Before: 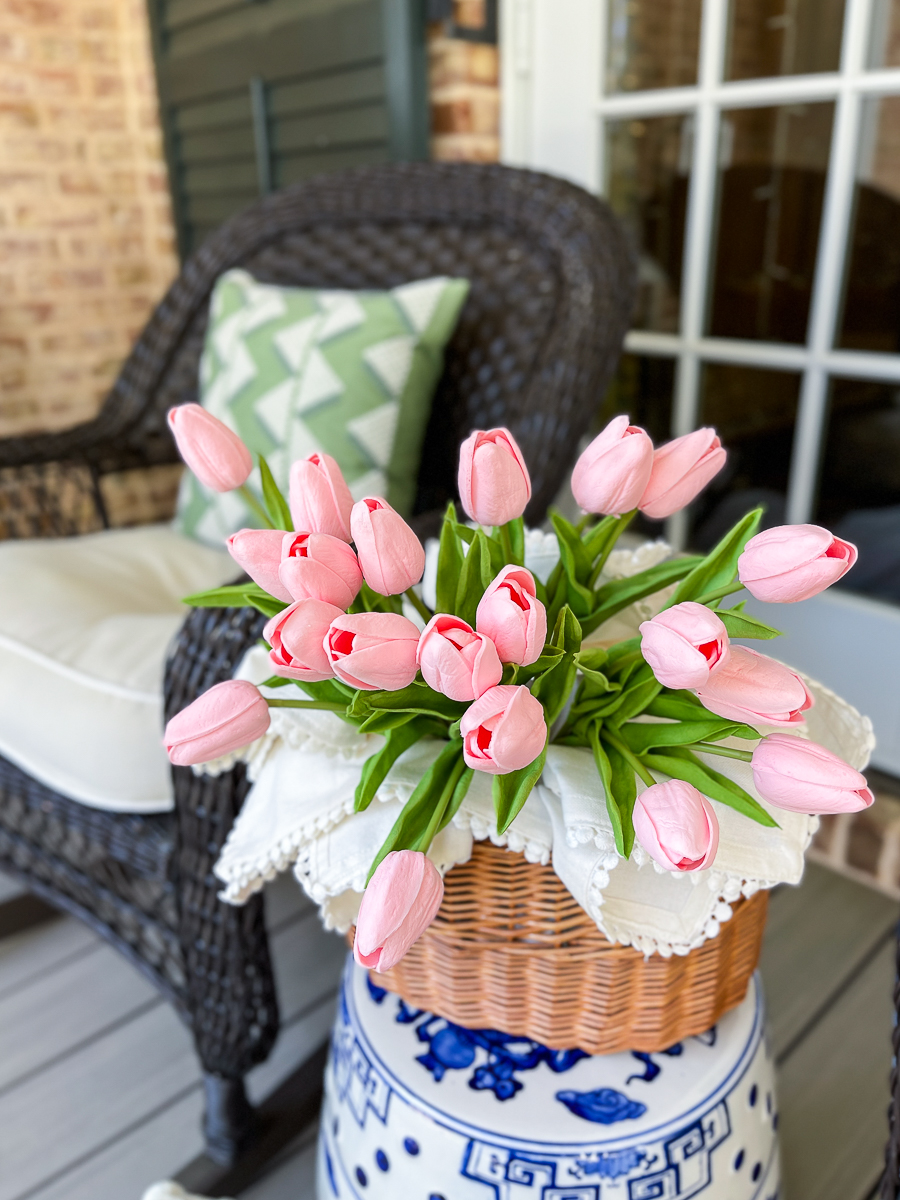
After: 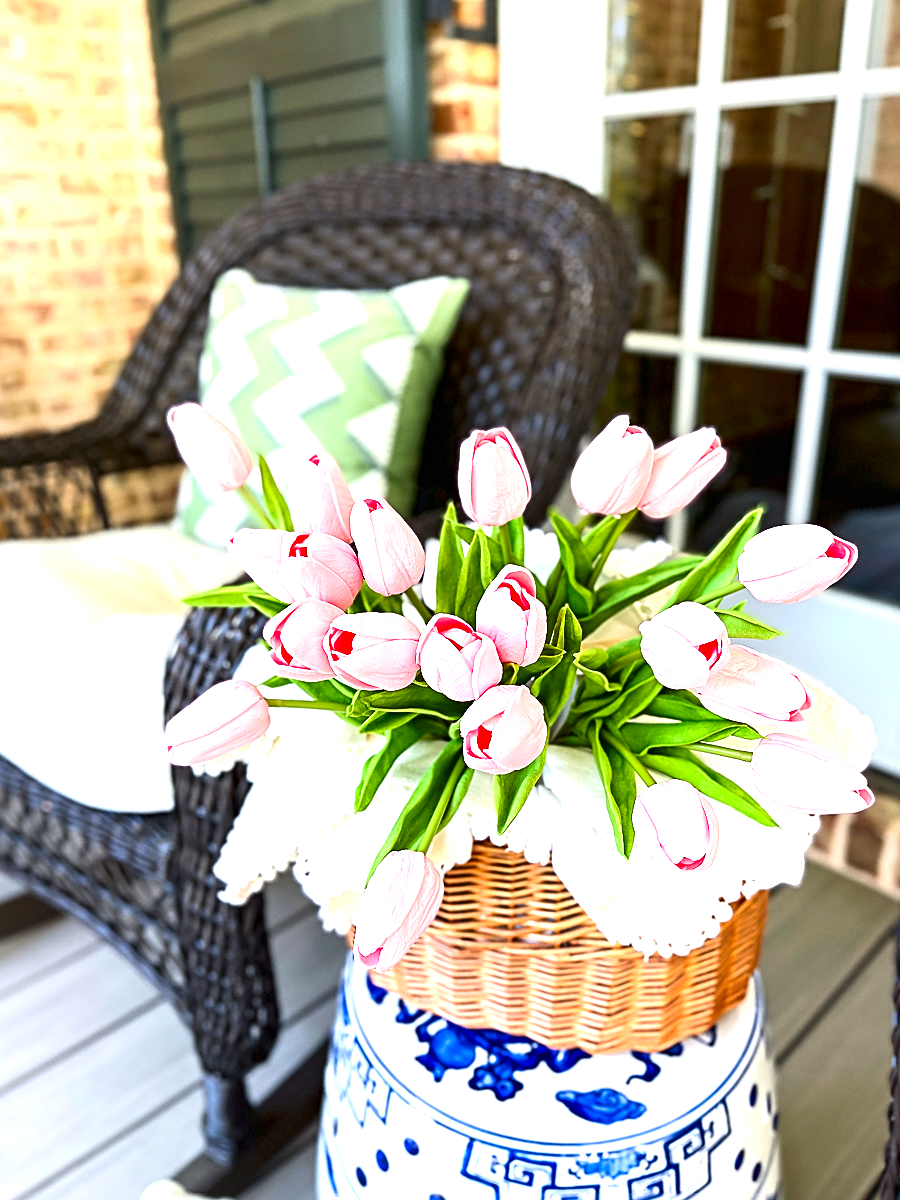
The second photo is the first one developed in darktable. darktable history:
contrast brightness saturation: contrast 0.117, brightness -0.116, saturation 0.204
exposure: black level correction 0, exposure 1.2 EV, compensate highlight preservation false
sharpen: radius 2.545, amount 0.642
